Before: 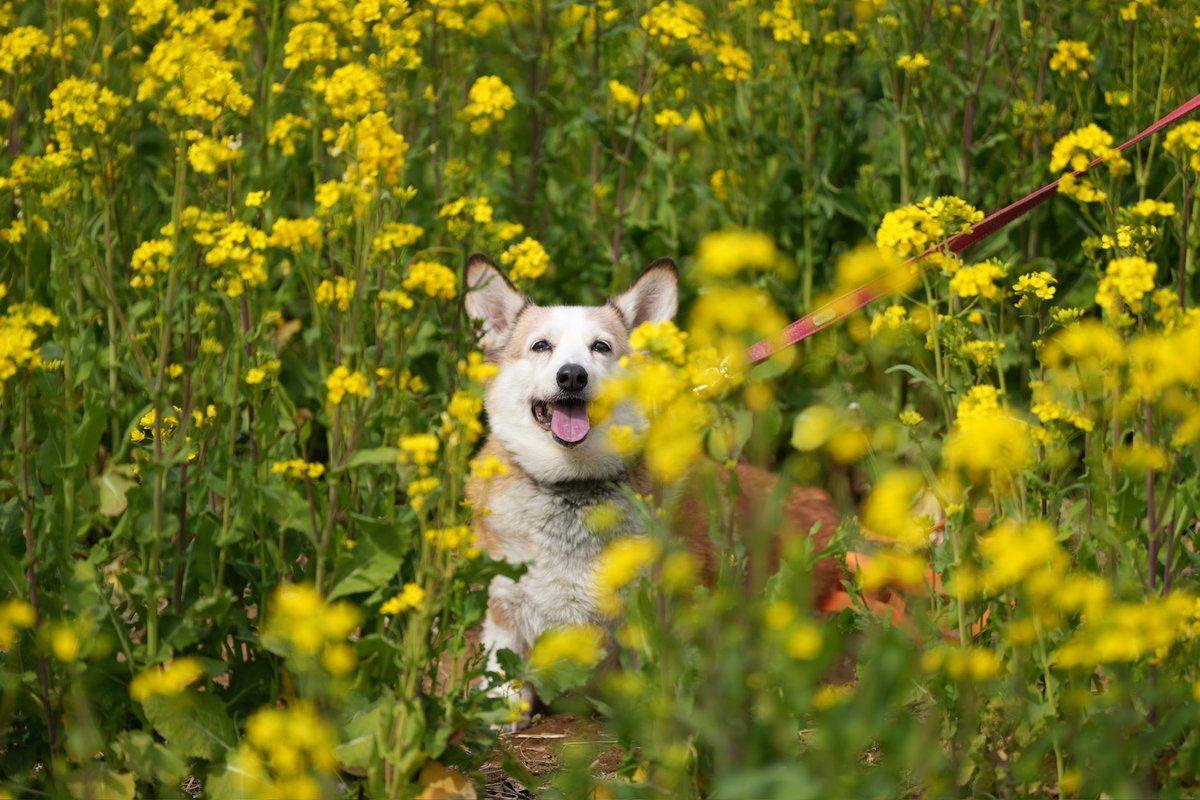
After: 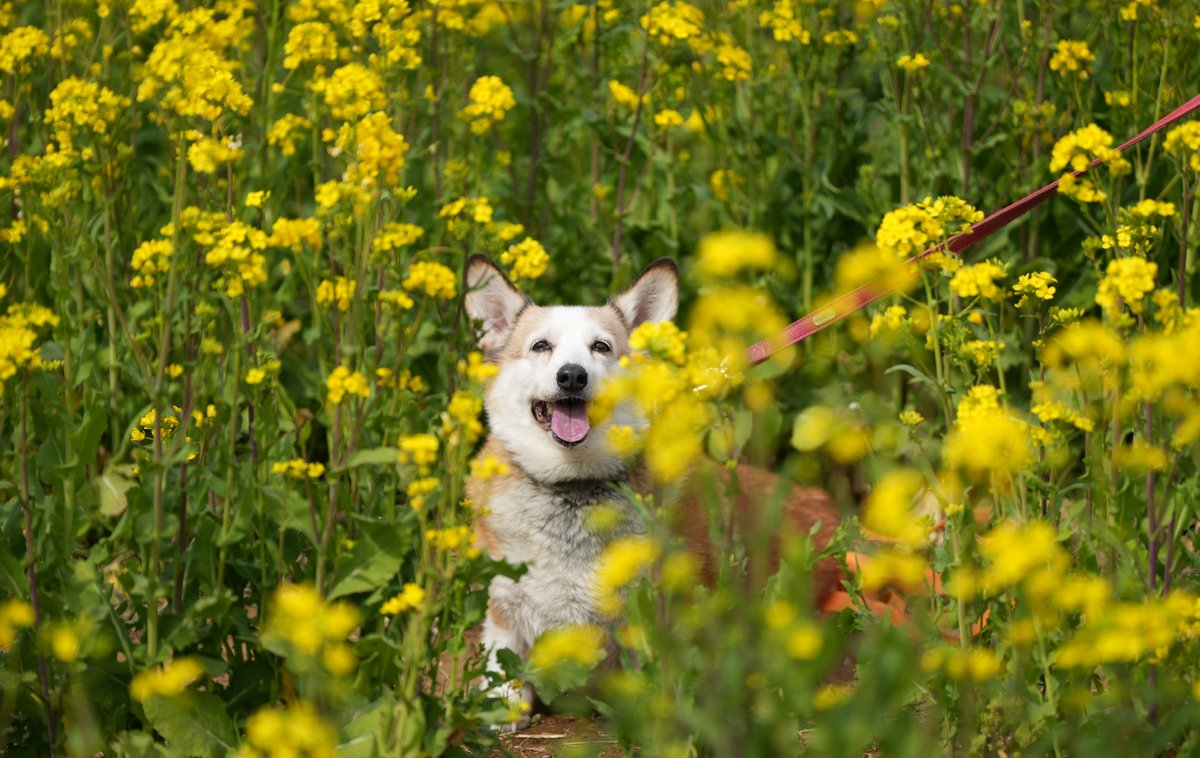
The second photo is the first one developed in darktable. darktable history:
crop and rotate: top 0.005%, bottom 5.224%
